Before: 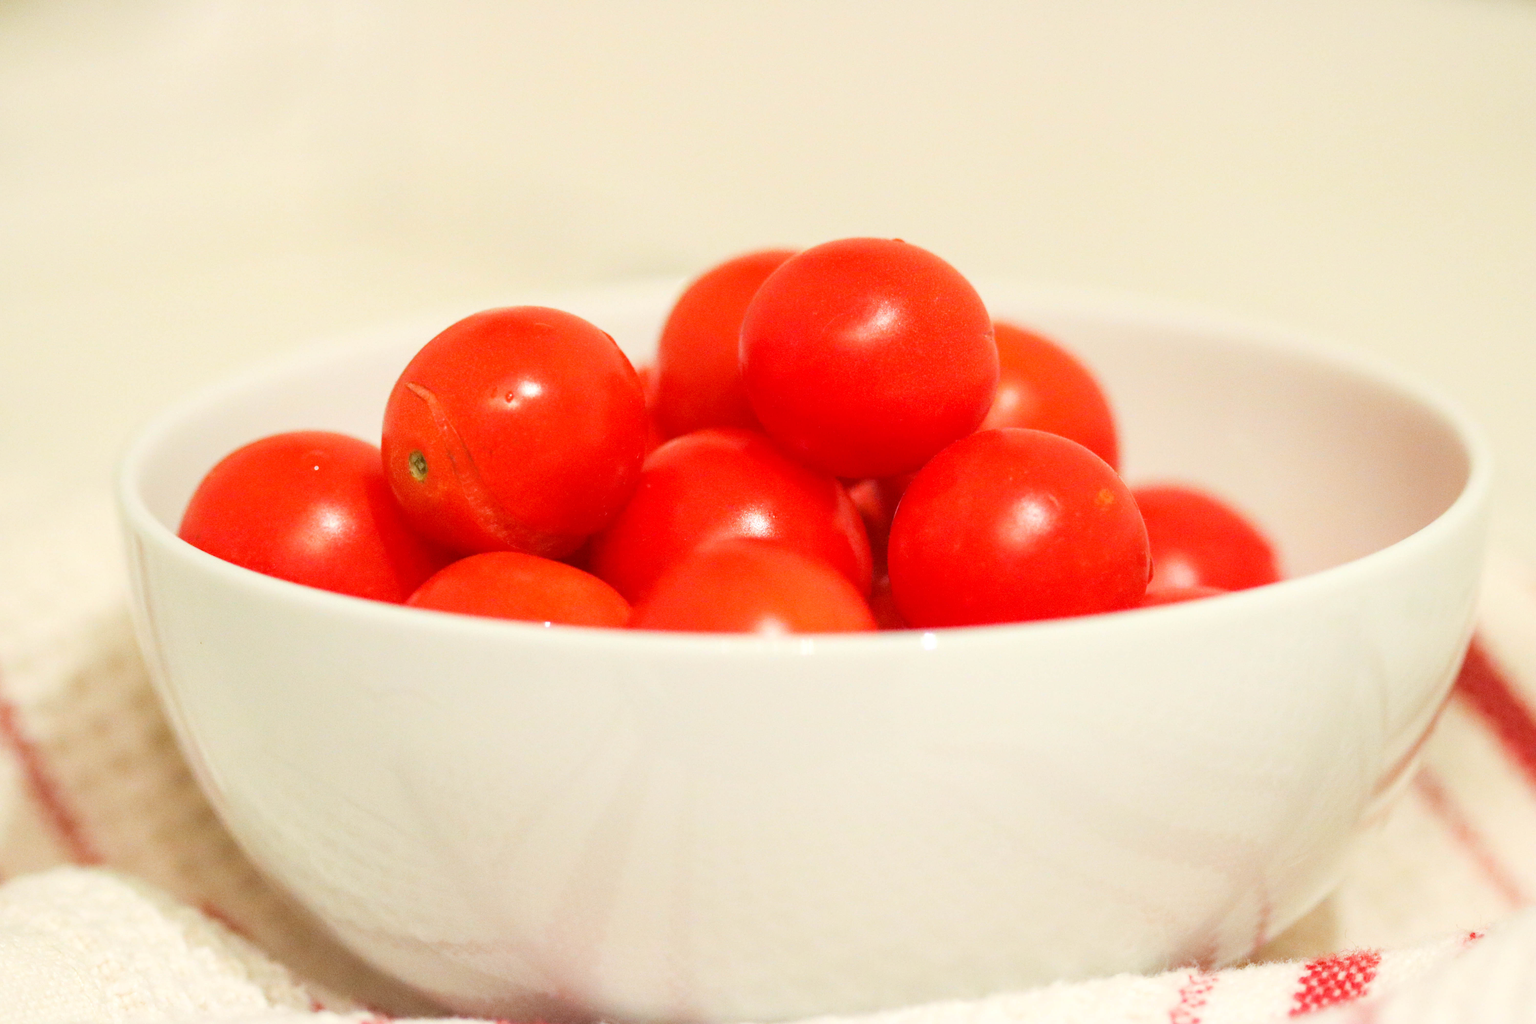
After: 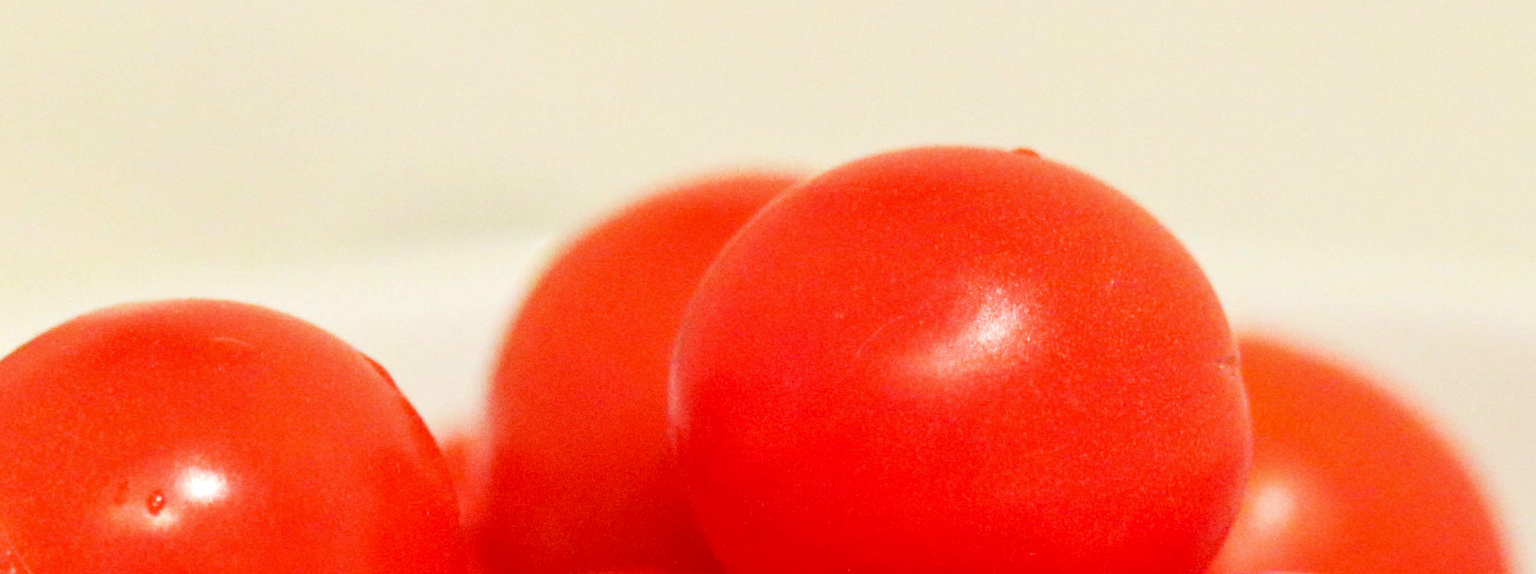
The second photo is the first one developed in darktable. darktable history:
white balance: red 0.986, blue 1.01
contrast equalizer: octaves 7, y [[0.515 ×6], [0.507 ×6], [0.425 ×6], [0 ×6], [0 ×6]]
crop: left 28.64%, top 16.832%, right 26.637%, bottom 58.055%
